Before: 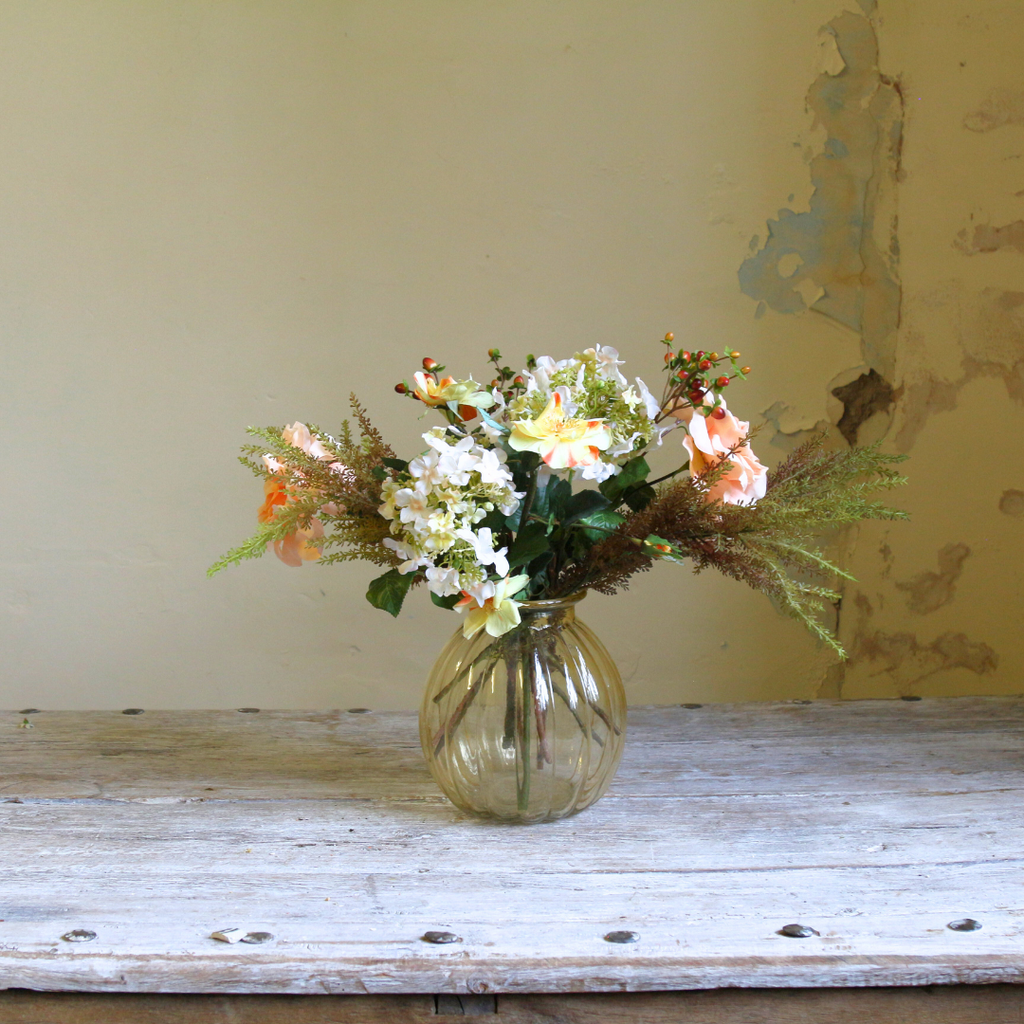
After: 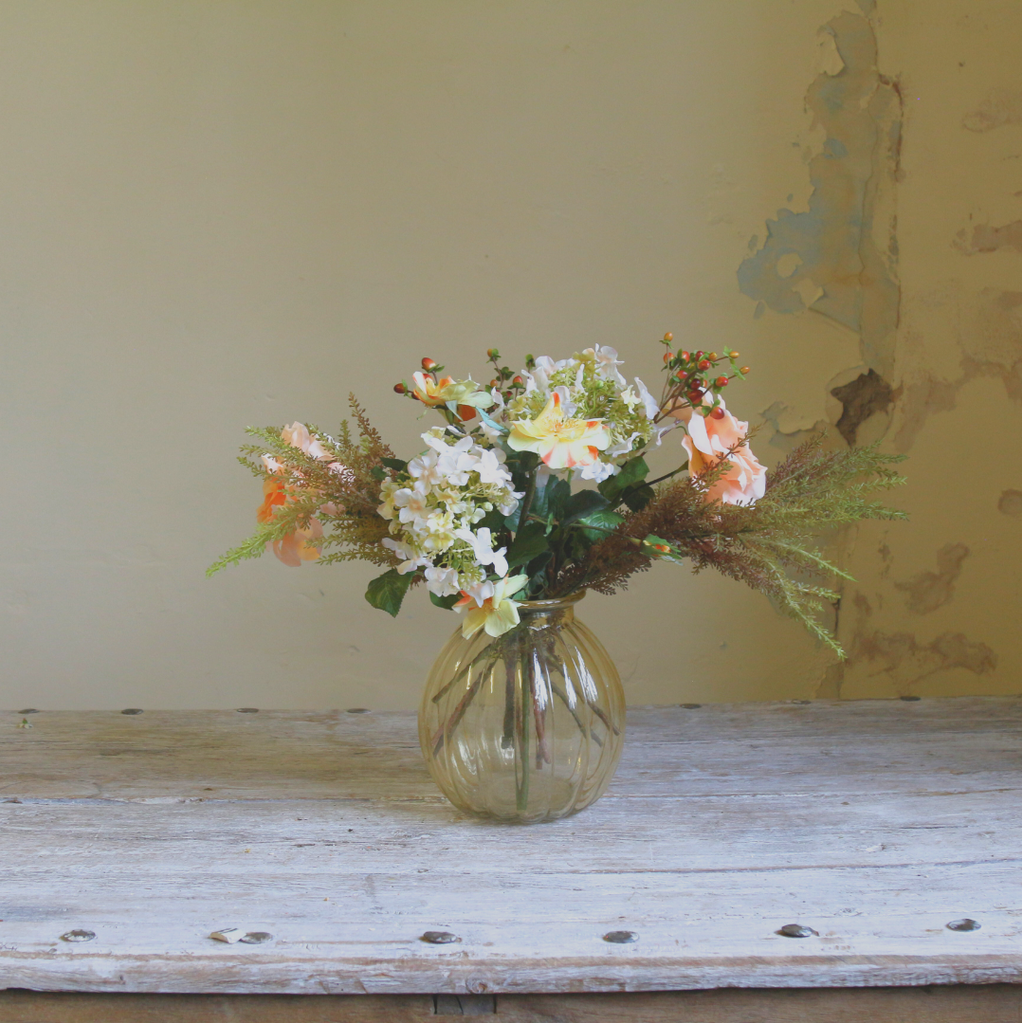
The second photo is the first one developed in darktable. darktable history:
contrast brightness saturation: contrast -0.28
crop and rotate: left 0.126%
color correction: saturation 0.85
